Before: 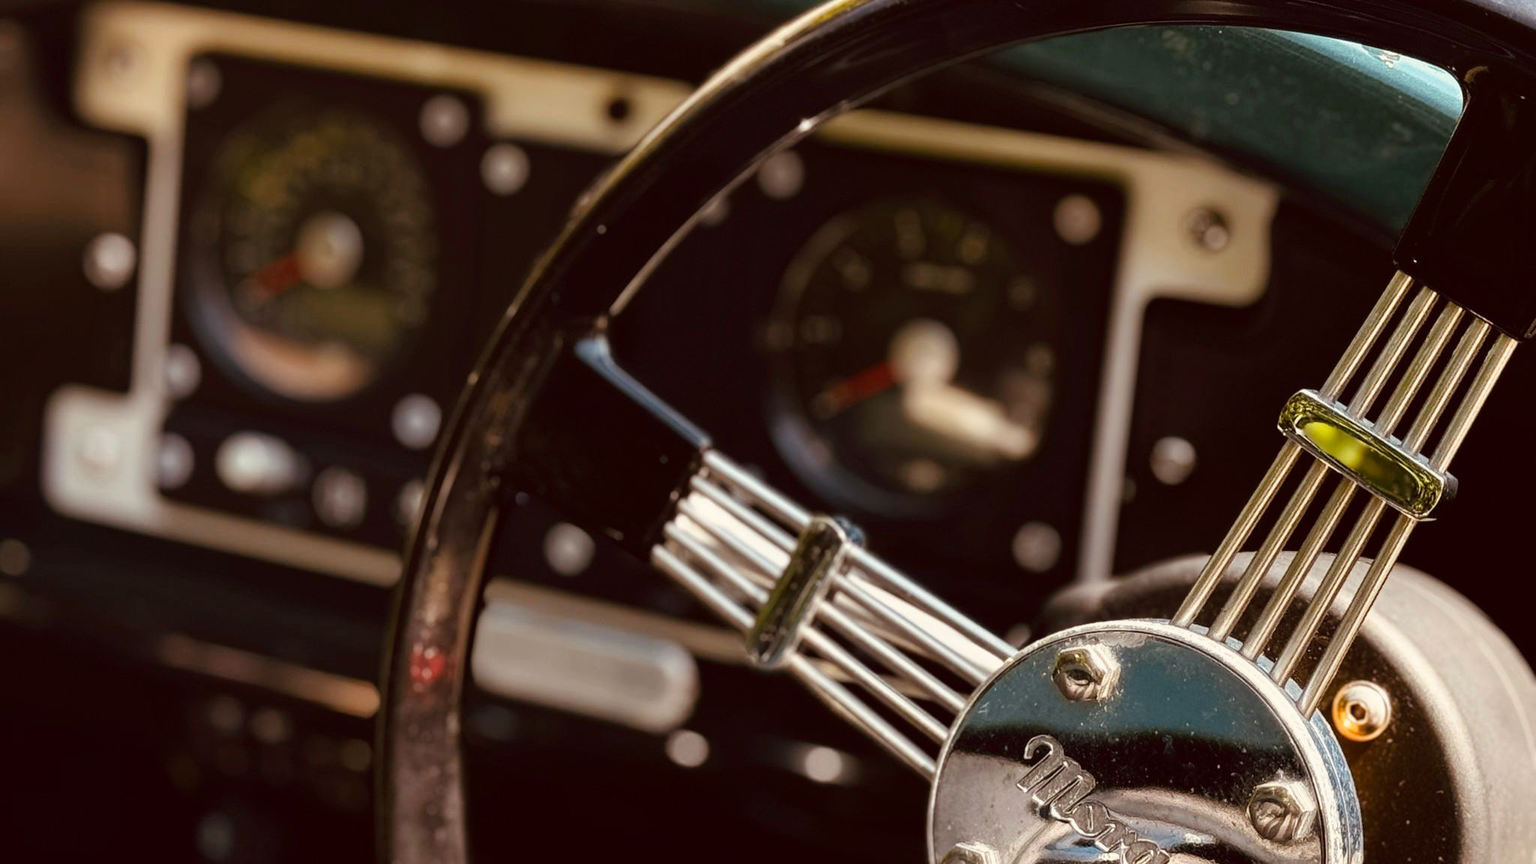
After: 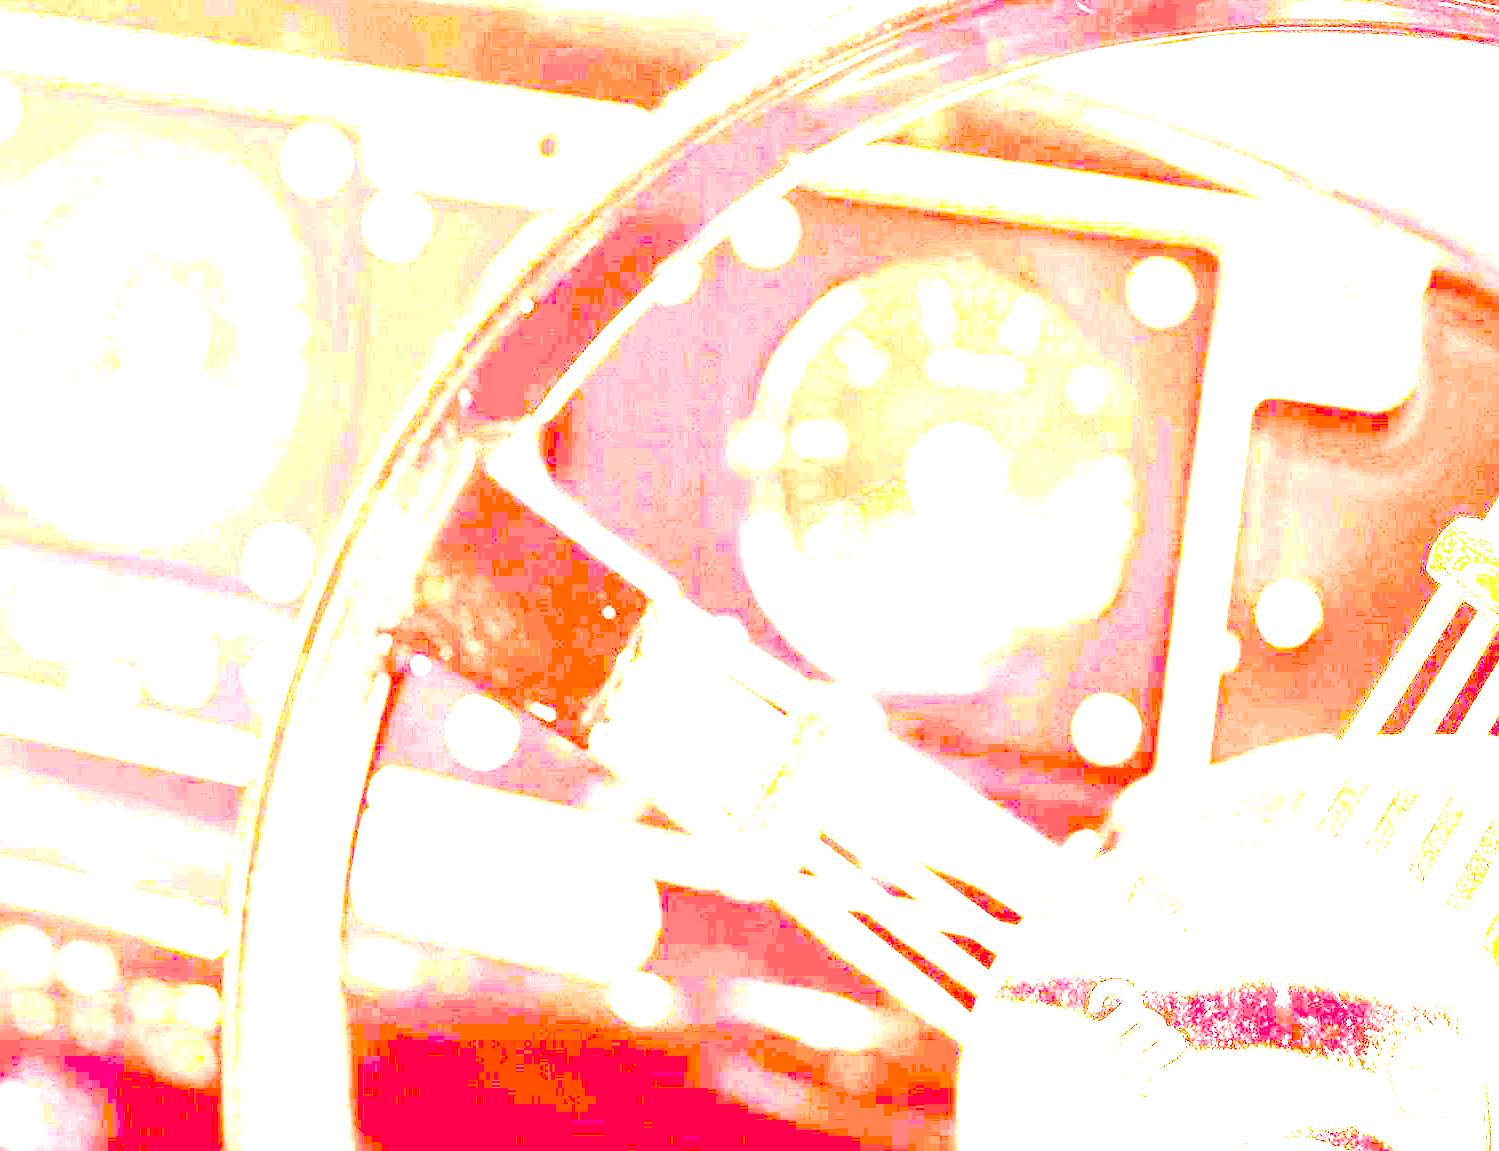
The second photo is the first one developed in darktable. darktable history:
local contrast: mode bilateral grid, contrast 20, coarseness 50, detail 119%, midtone range 0.2
exposure: exposure 7.966 EV, compensate highlight preservation false
crop: left 13.519%, right 13.246%
